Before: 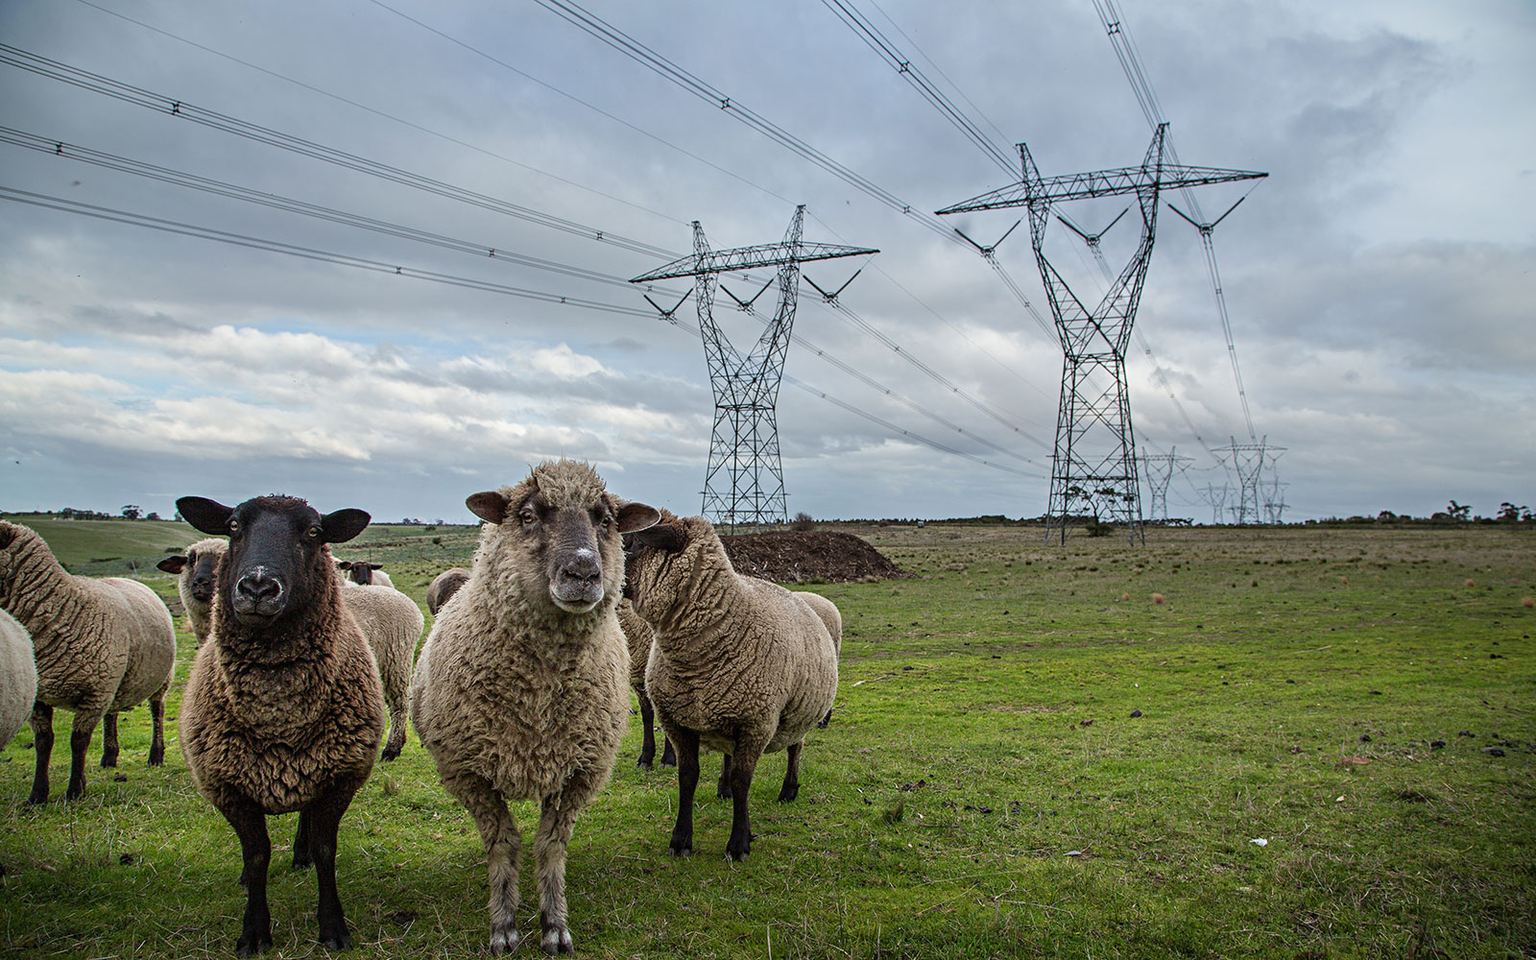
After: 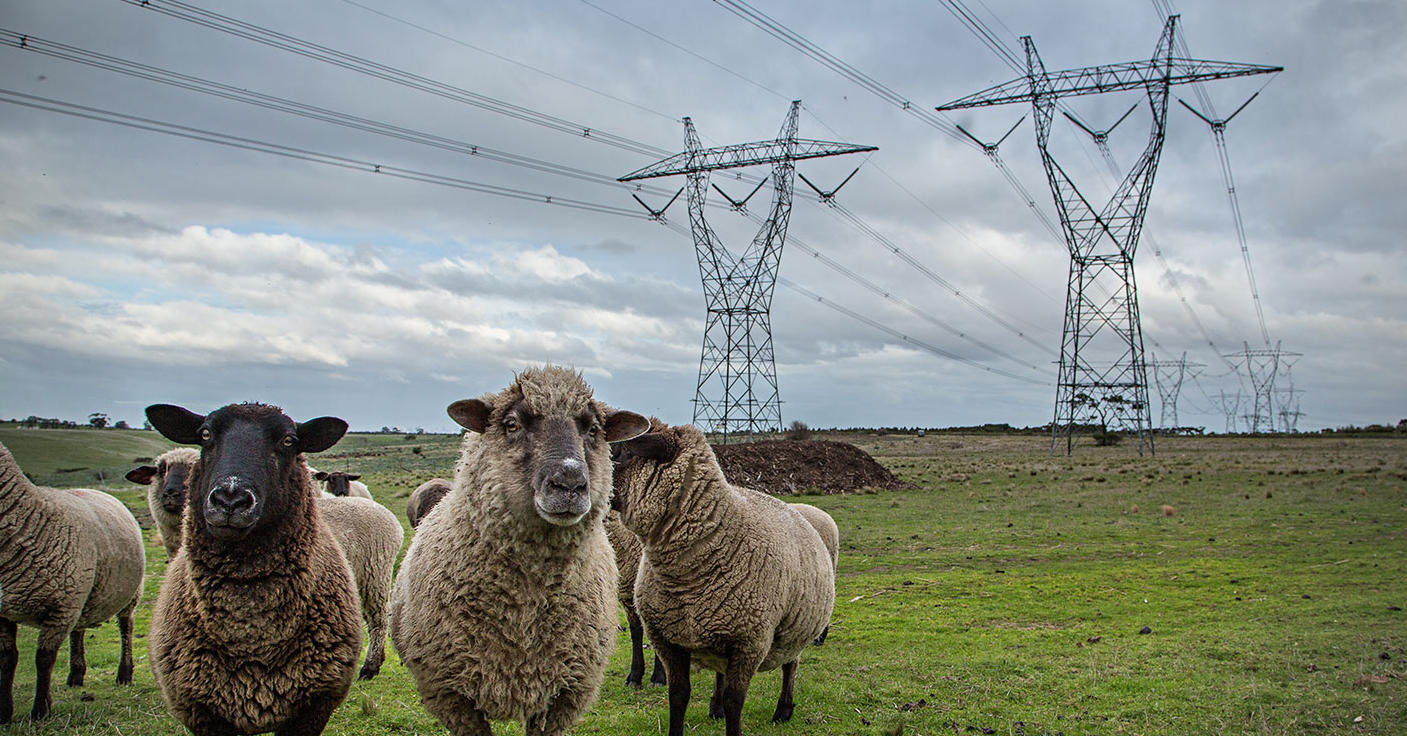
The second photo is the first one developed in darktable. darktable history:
vignetting: fall-off radius 60.92%
crop and rotate: left 2.425%, top 11.305%, right 9.6%, bottom 15.08%
